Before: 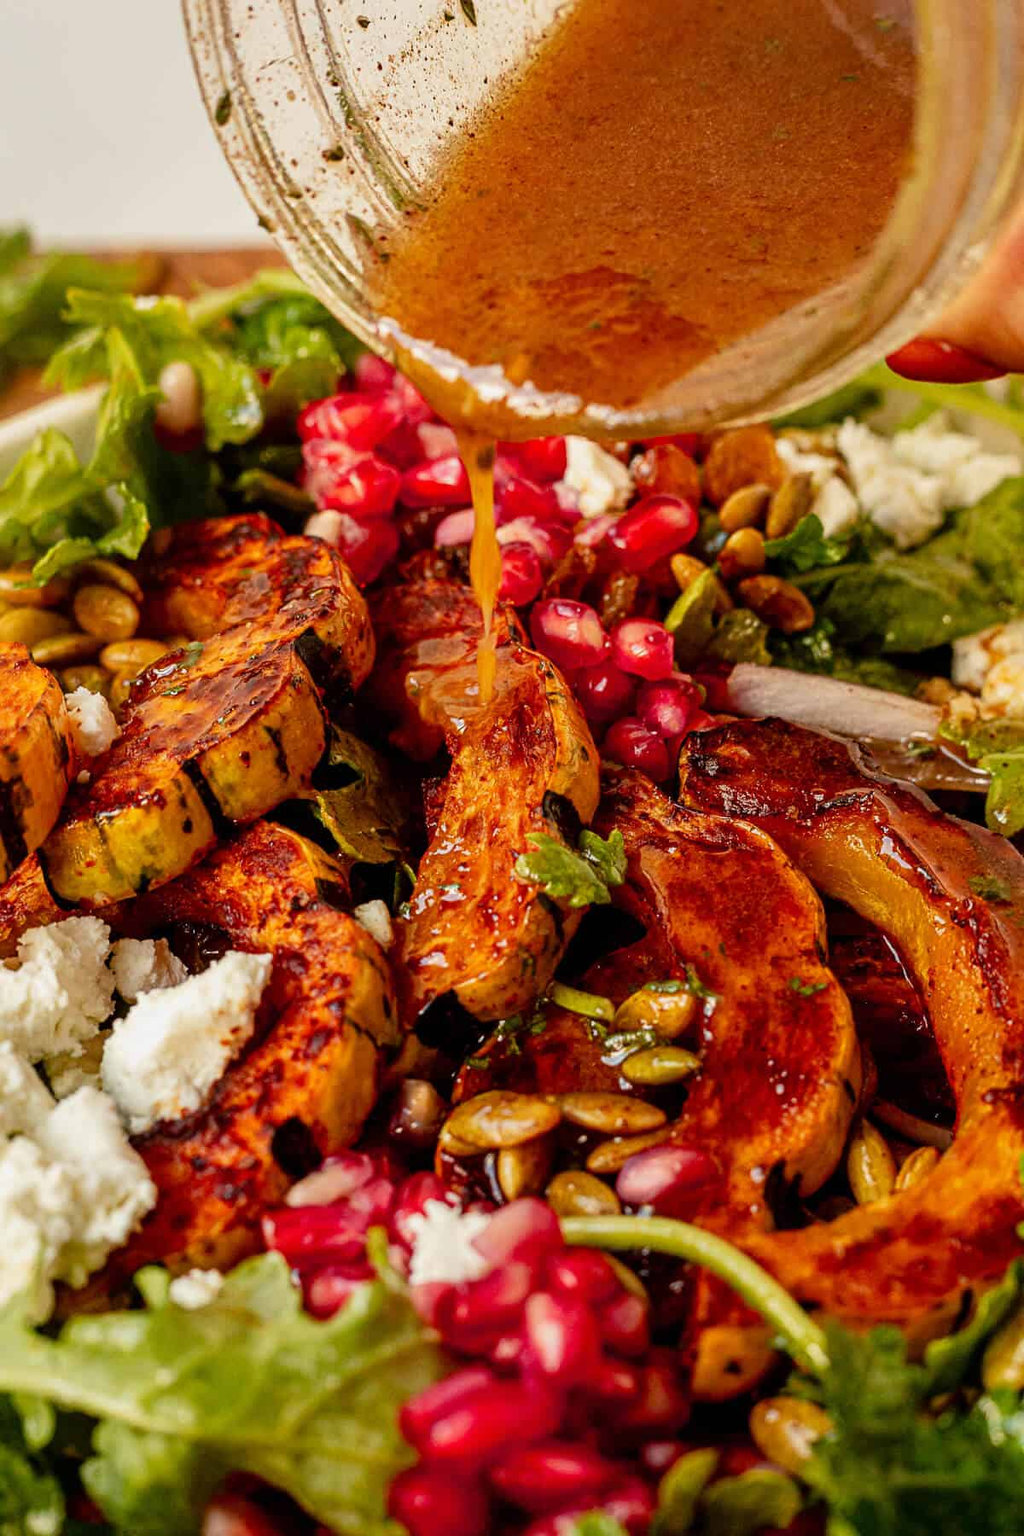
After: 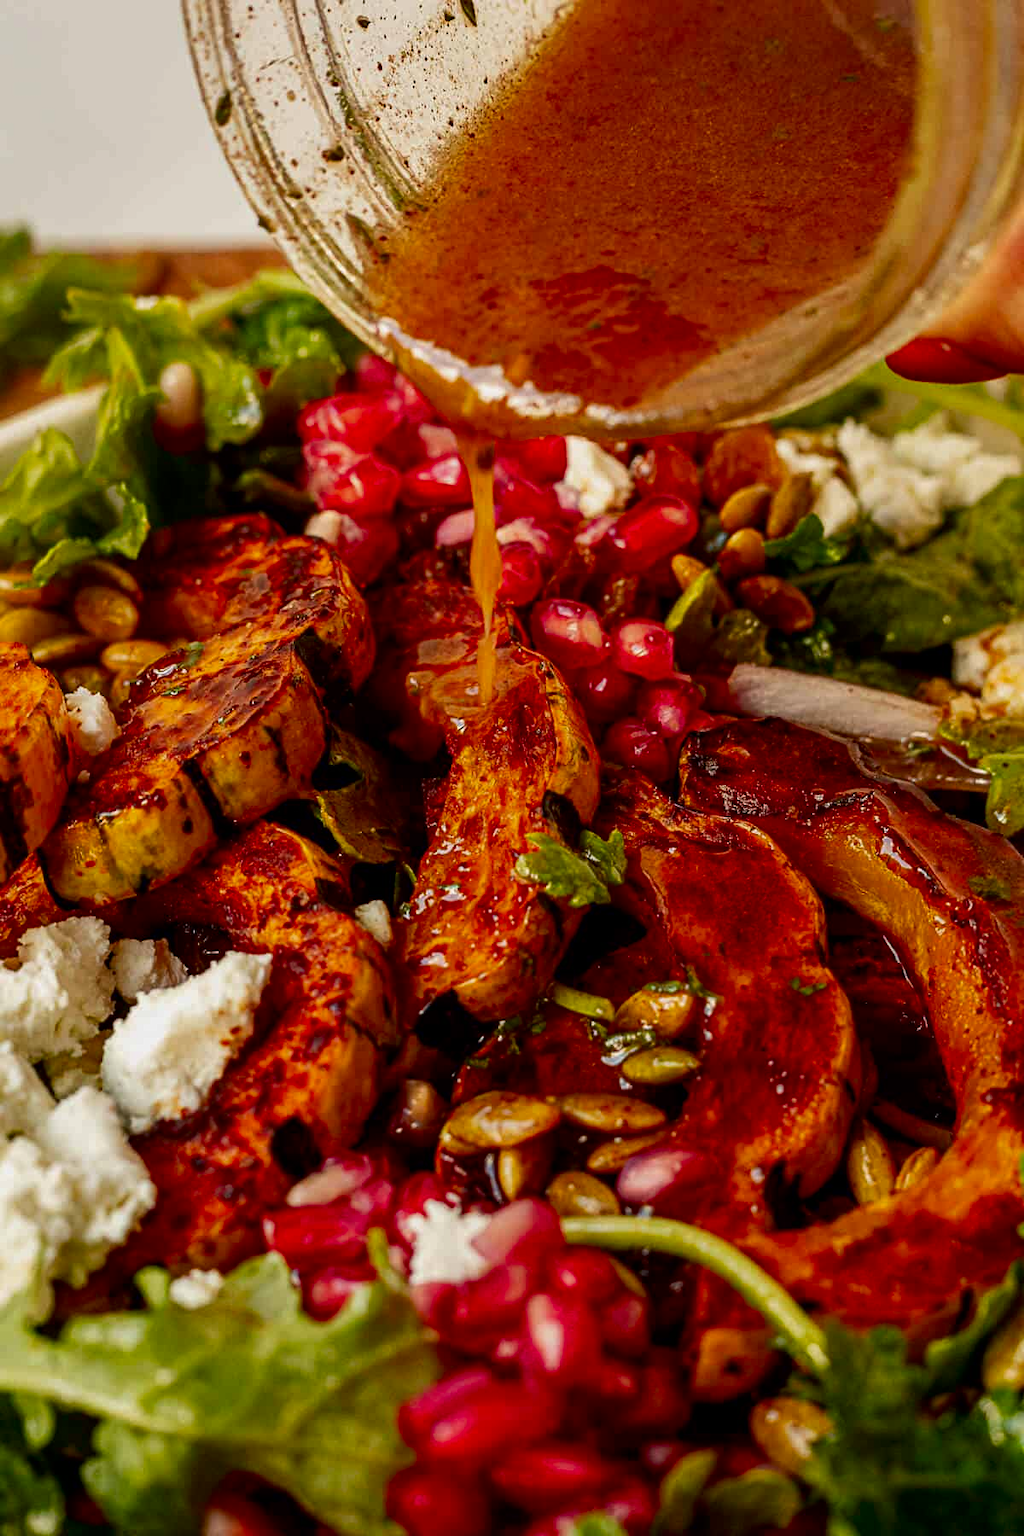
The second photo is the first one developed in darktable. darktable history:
contrast brightness saturation: brightness -0.197, saturation 0.083
